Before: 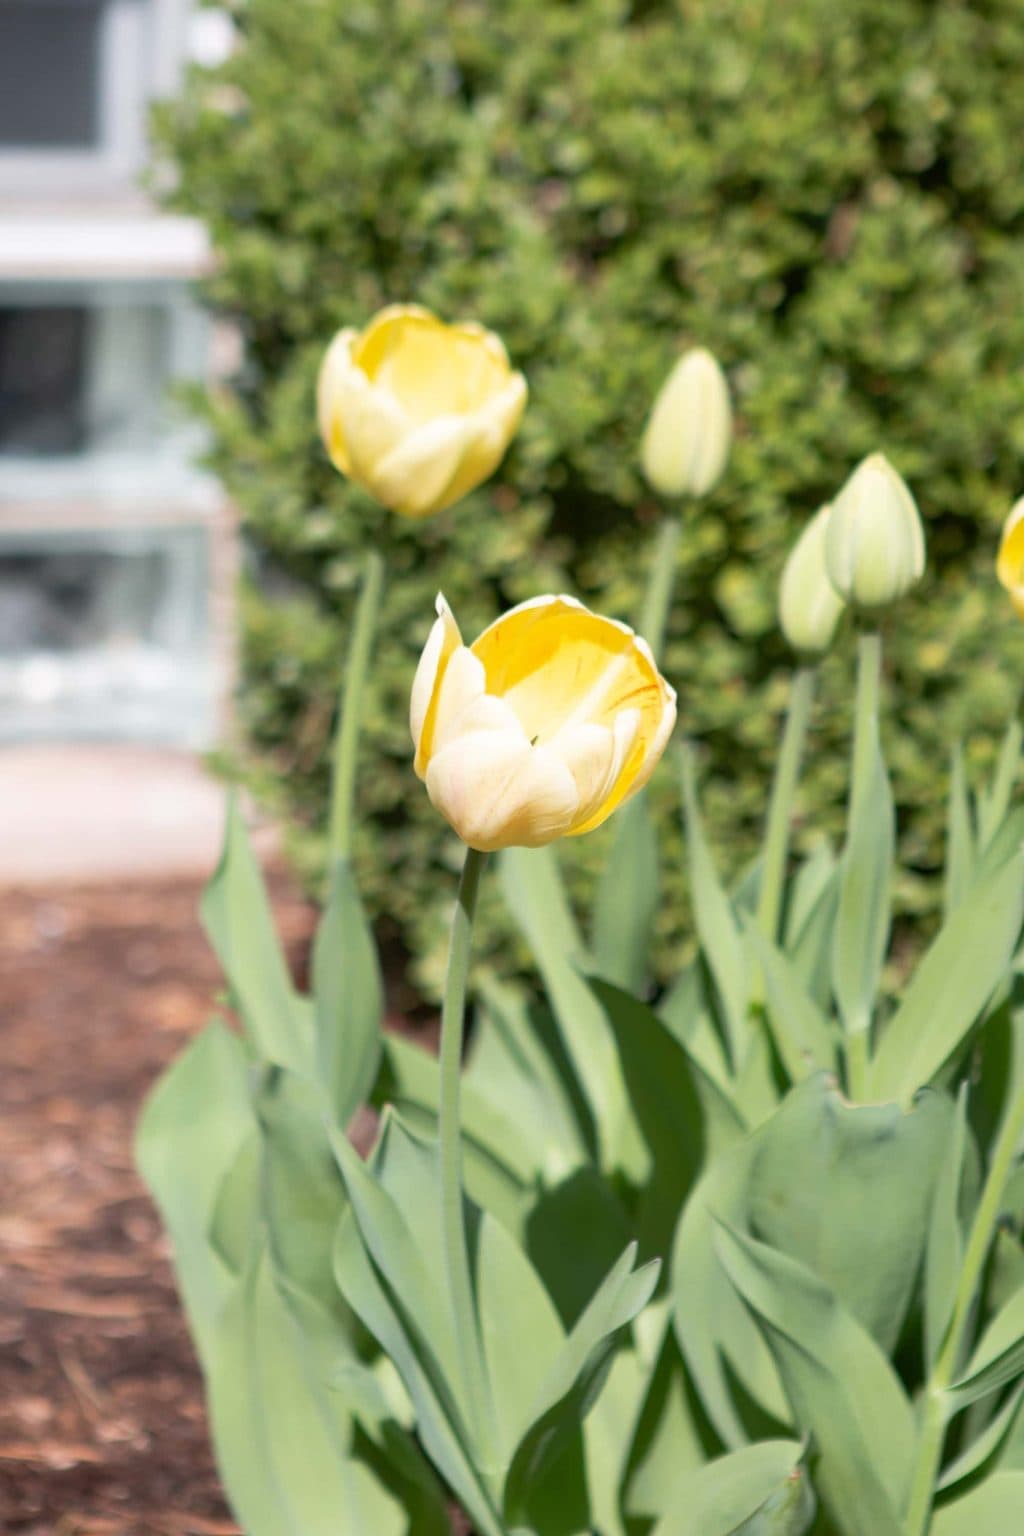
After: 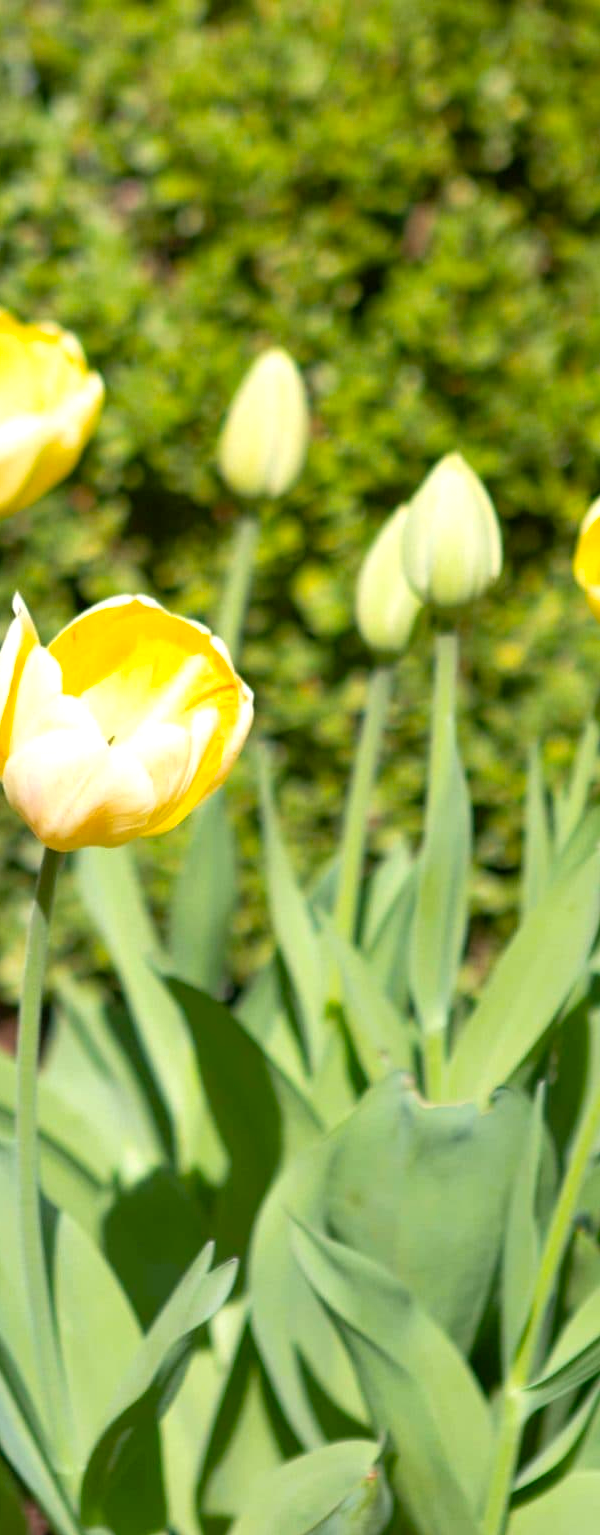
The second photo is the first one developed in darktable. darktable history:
exposure: exposure 0.3 EV, compensate highlight preservation false
crop: left 41.402%
color balance rgb: linear chroma grading › global chroma 8.33%, perceptual saturation grading › global saturation 18.52%, global vibrance 7.87%
